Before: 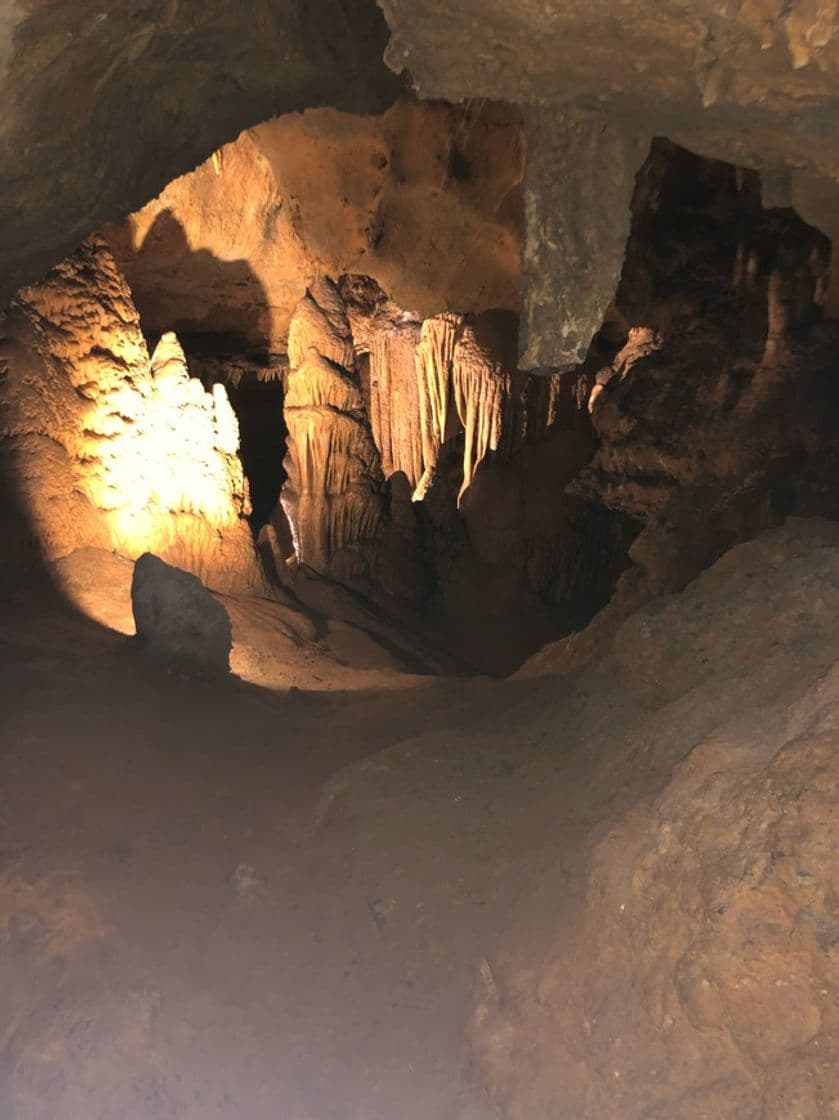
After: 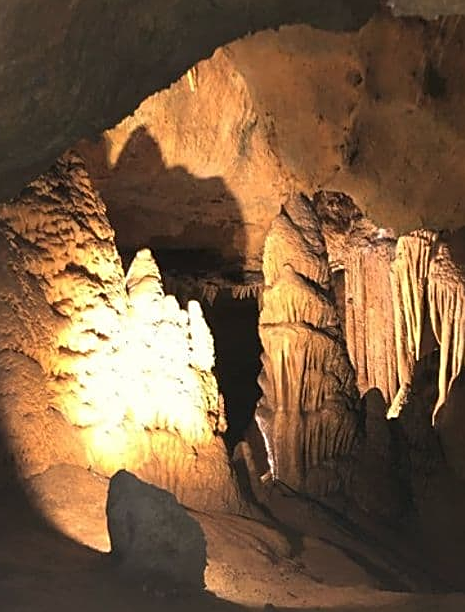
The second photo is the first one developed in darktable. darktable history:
crop and rotate: left 3.071%, top 7.454%, right 41.389%, bottom 37.853%
color calibration: illuminant same as pipeline (D50), adaptation none (bypass), x 0.334, y 0.333, temperature 5009.69 K
sharpen: on, module defaults
